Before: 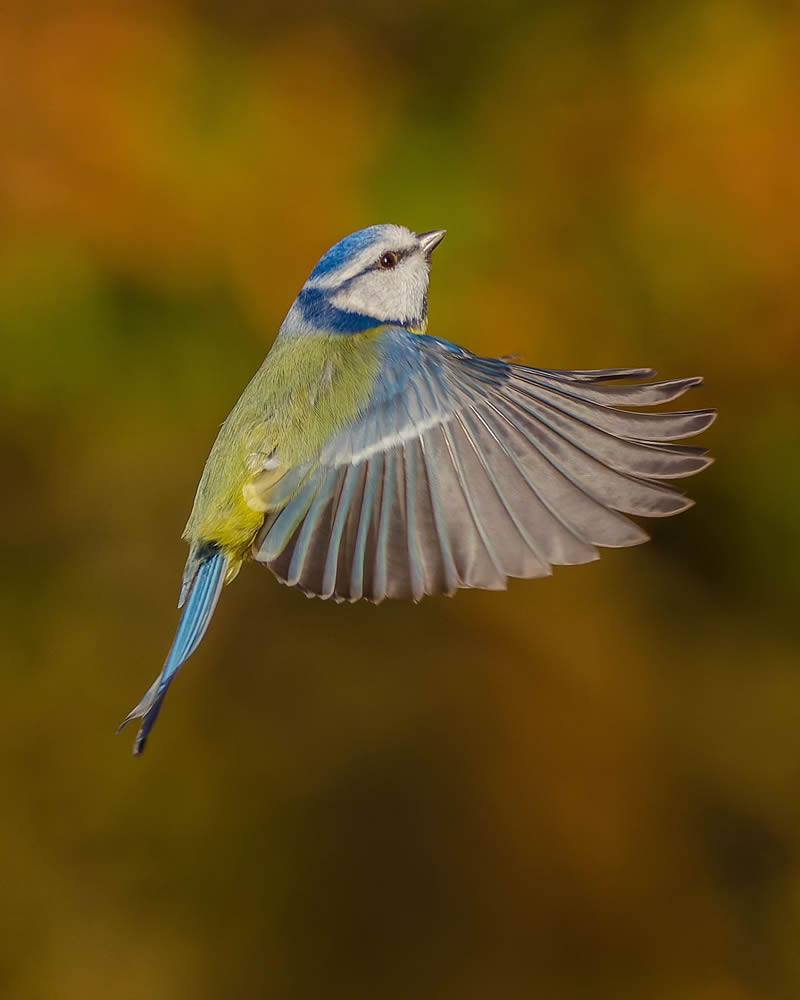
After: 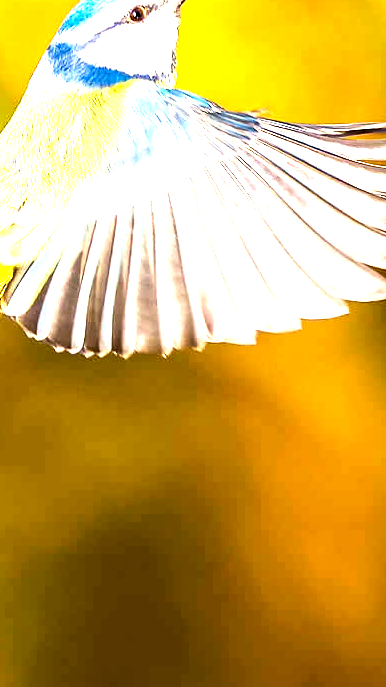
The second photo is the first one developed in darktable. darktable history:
crop: left 31.379%, top 24.658%, right 20.326%, bottom 6.628%
tone equalizer: -8 EV -1.08 EV, -7 EV -1.01 EV, -6 EV -0.867 EV, -5 EV -0.578 EV, -3 EV 0.578 EV, -2 EV 0.867 EV, -1 EV 1.01 EV, +0 EV 1.08 EV, edges refinement/feathering 500, mask exposure compensation -1.57 EV, preserve details no
exposure: black level correction 0.005, exposure 2.084 EV, compensate highlight preservation false
